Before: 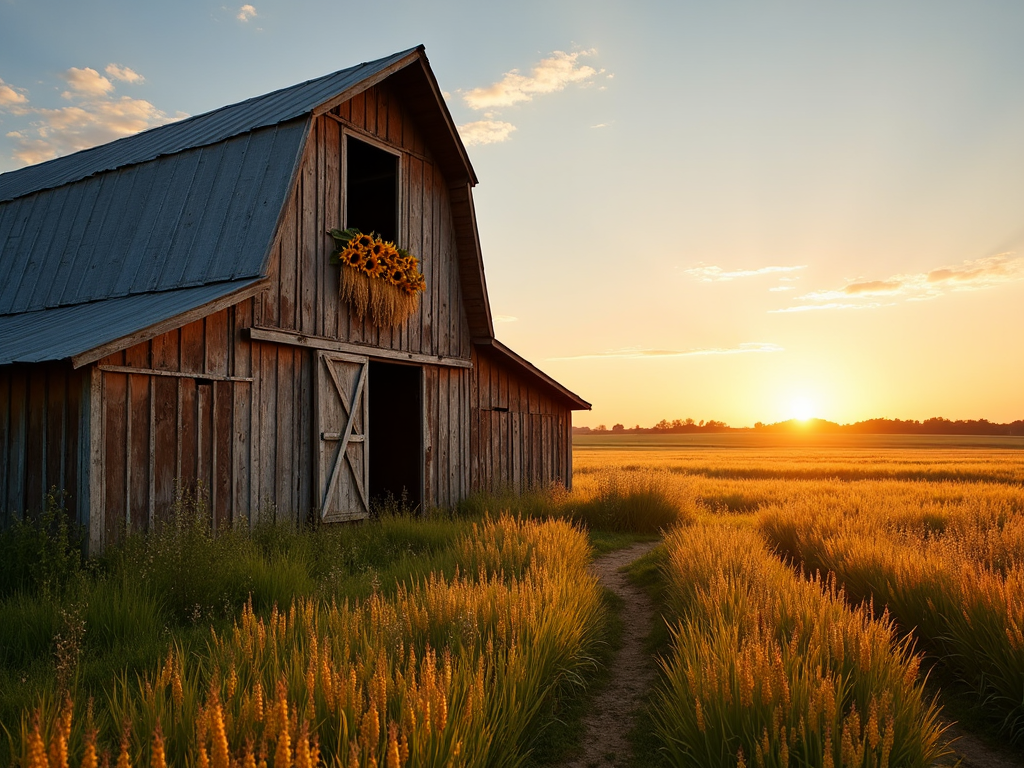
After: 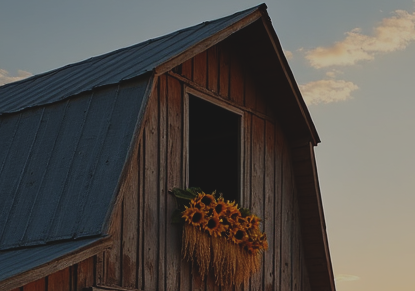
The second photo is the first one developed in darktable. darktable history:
crop: left 15.452%, top 5.459%, right 43.956%, bottom 56.62%
exposure: black level correction -0.016, exposure -1.018 EV, compensate highlight preservation false
